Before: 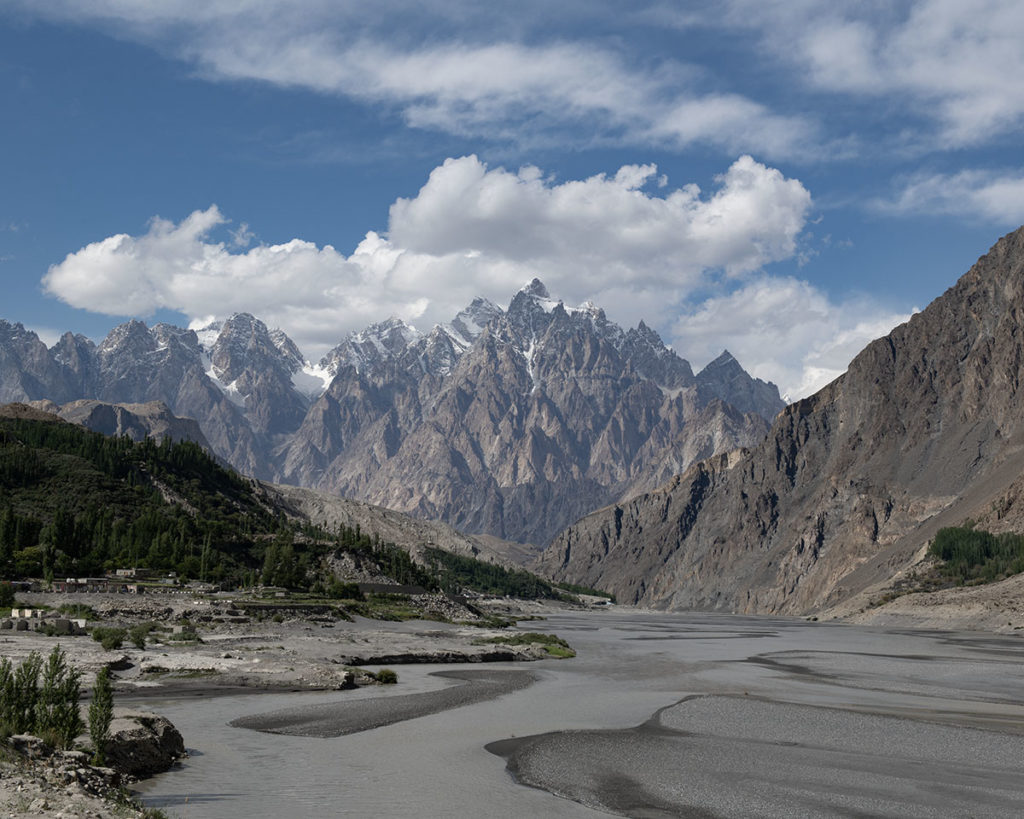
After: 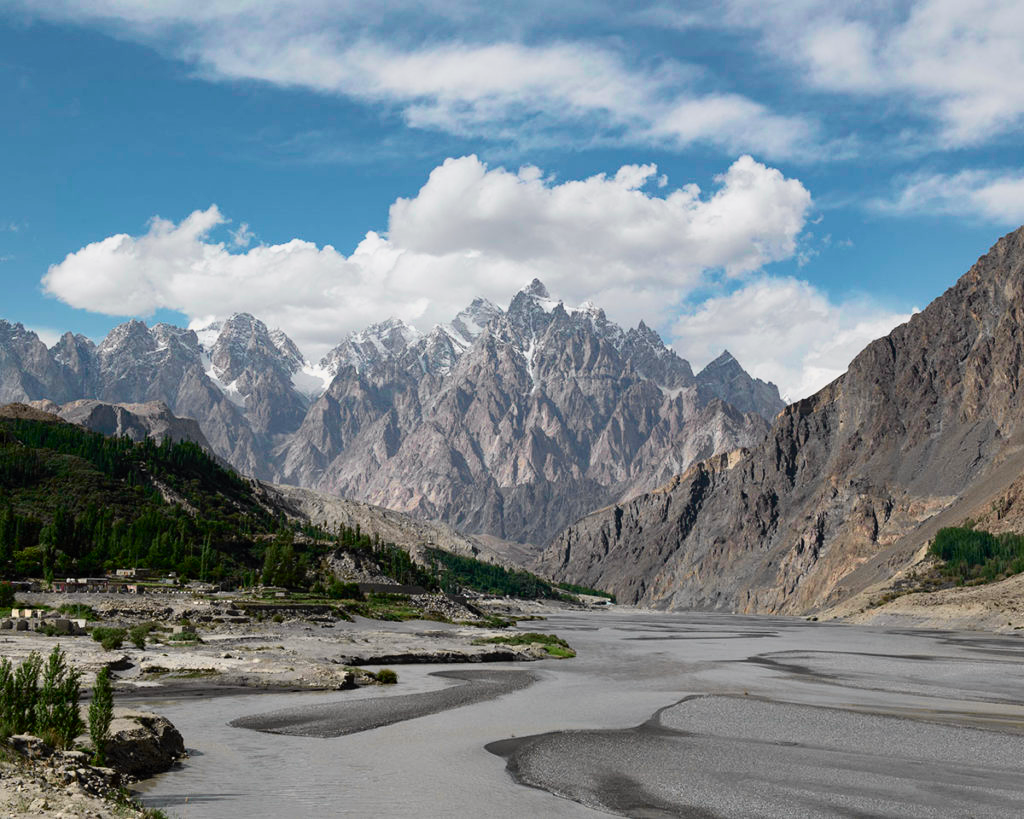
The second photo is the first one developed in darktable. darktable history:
tone curve: curves: ch0 [(0, 0) (0.131, 0.116) (0.316, 0.345) (0.501, 0.584) (0.629, 0.732) (0.812, 0.888) (1, 0.974)]; ch1 [(0, 0) (0.366, 0.367) (0.475, 0.453) (0.494, 0.497) (0.504, 0.503) (0.553, 0.584) (1, 1)]; ch2 [(0, 0) (0.333, 0.346) (0.375, 0.375) (0.424, 0.43) (0.476, 0.492) (0.502, 0.501) (0.533, 0.556) (0.566, 0.599) (0.614, 0.653) (1, 1)], color space Lab, independent channels, preserve colors none
